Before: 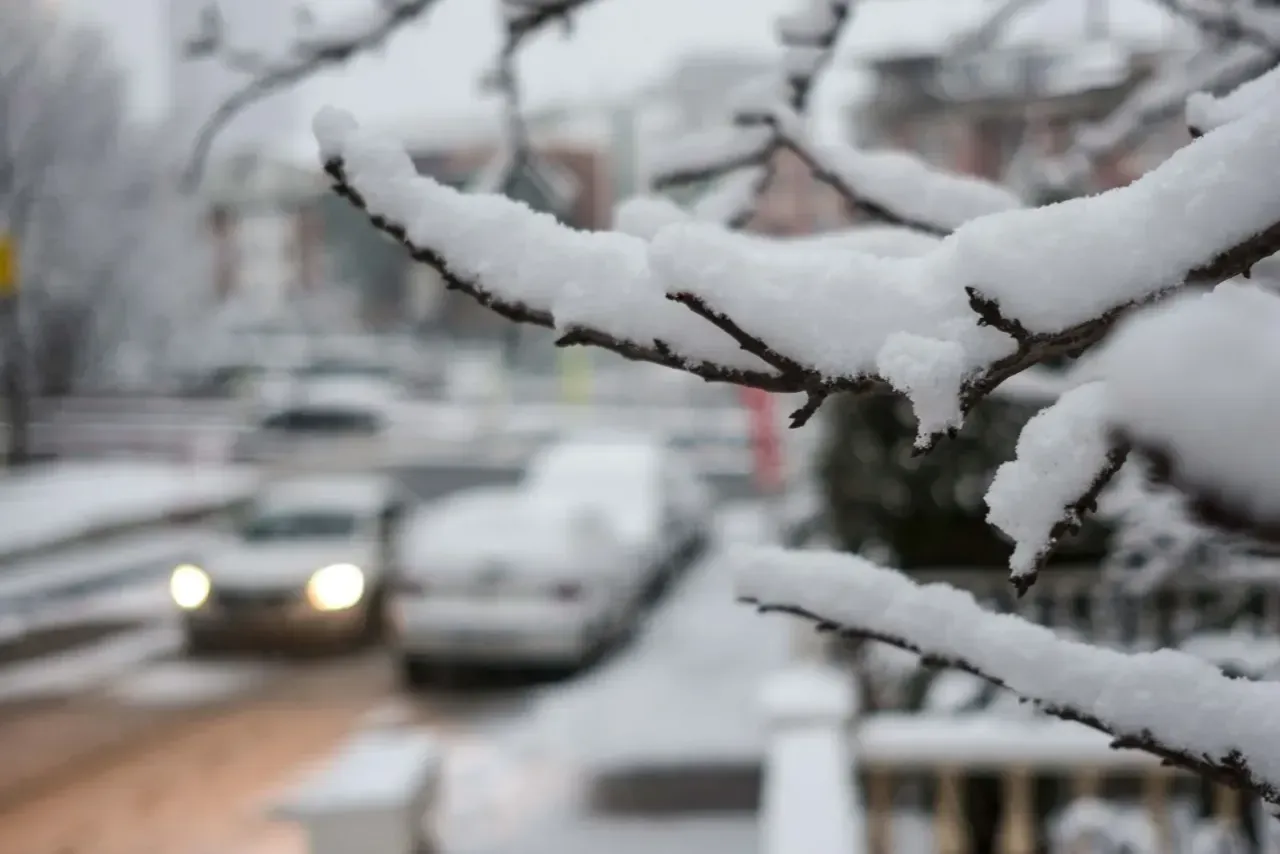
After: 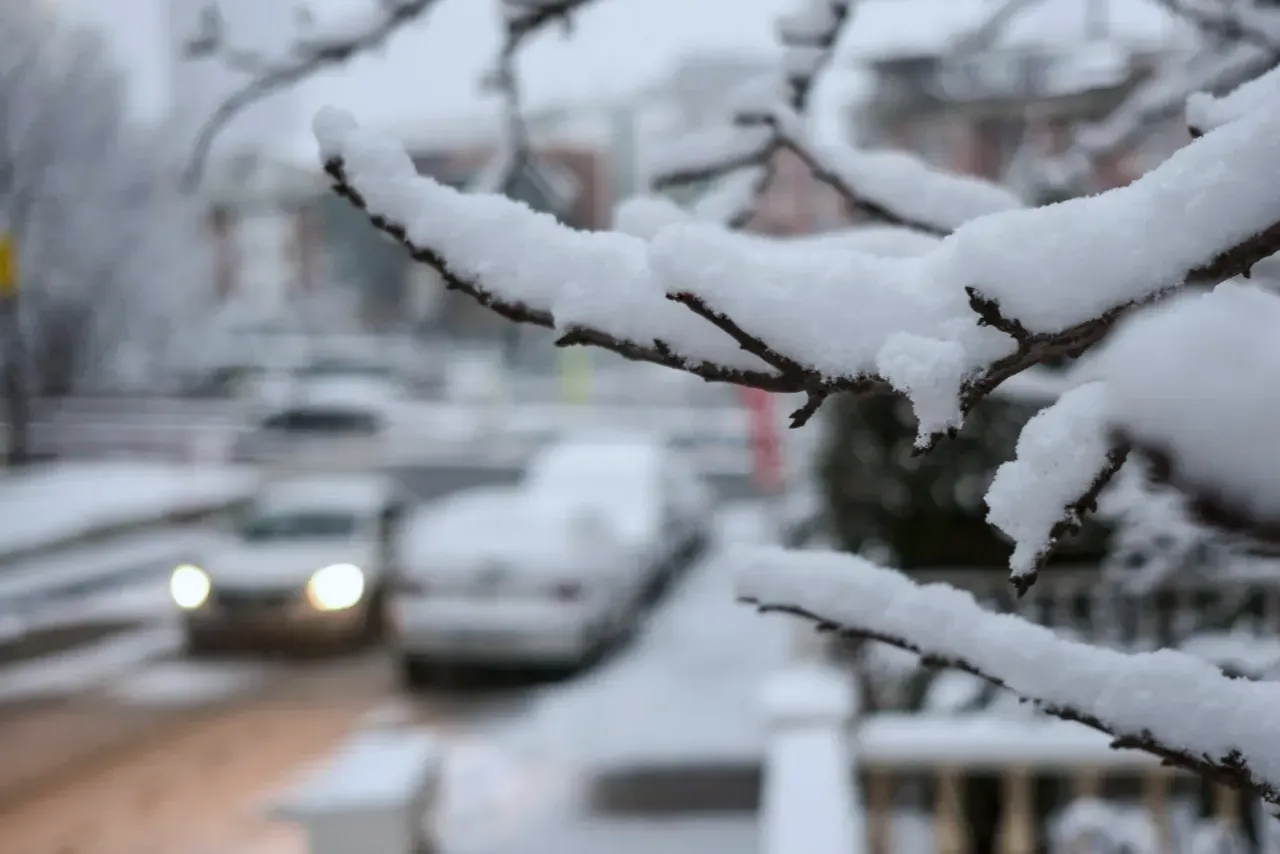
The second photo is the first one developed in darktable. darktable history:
exposure: exposure -0.041 EV, compensate highlight preservation false
white balance: red 0.967, blue 1.049
